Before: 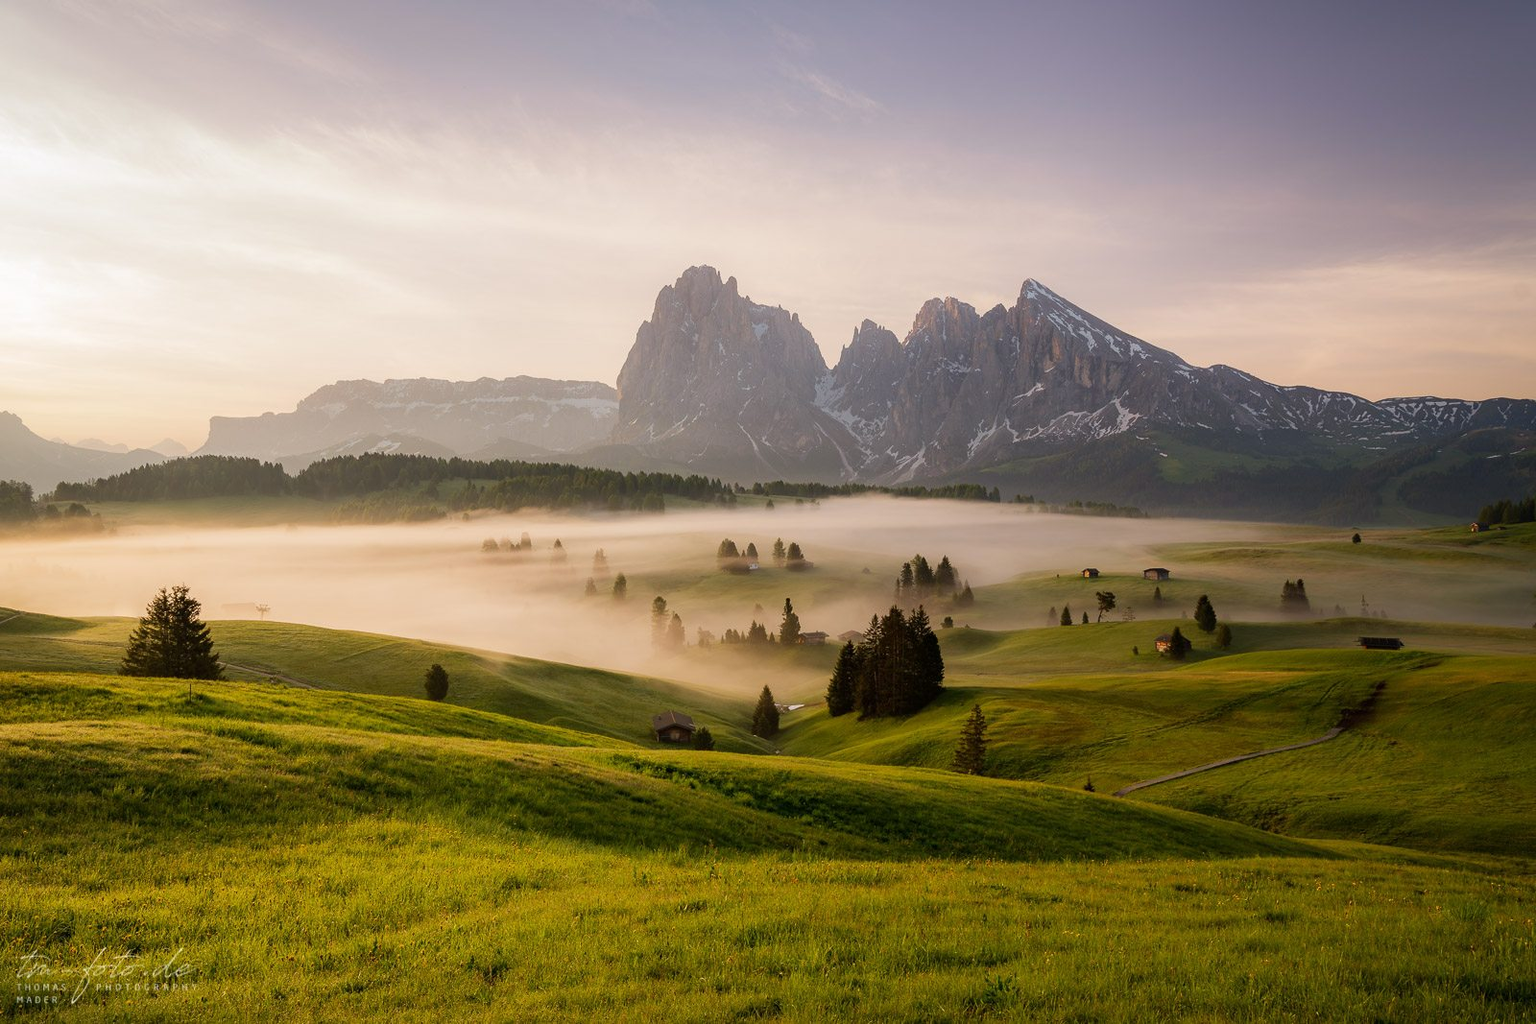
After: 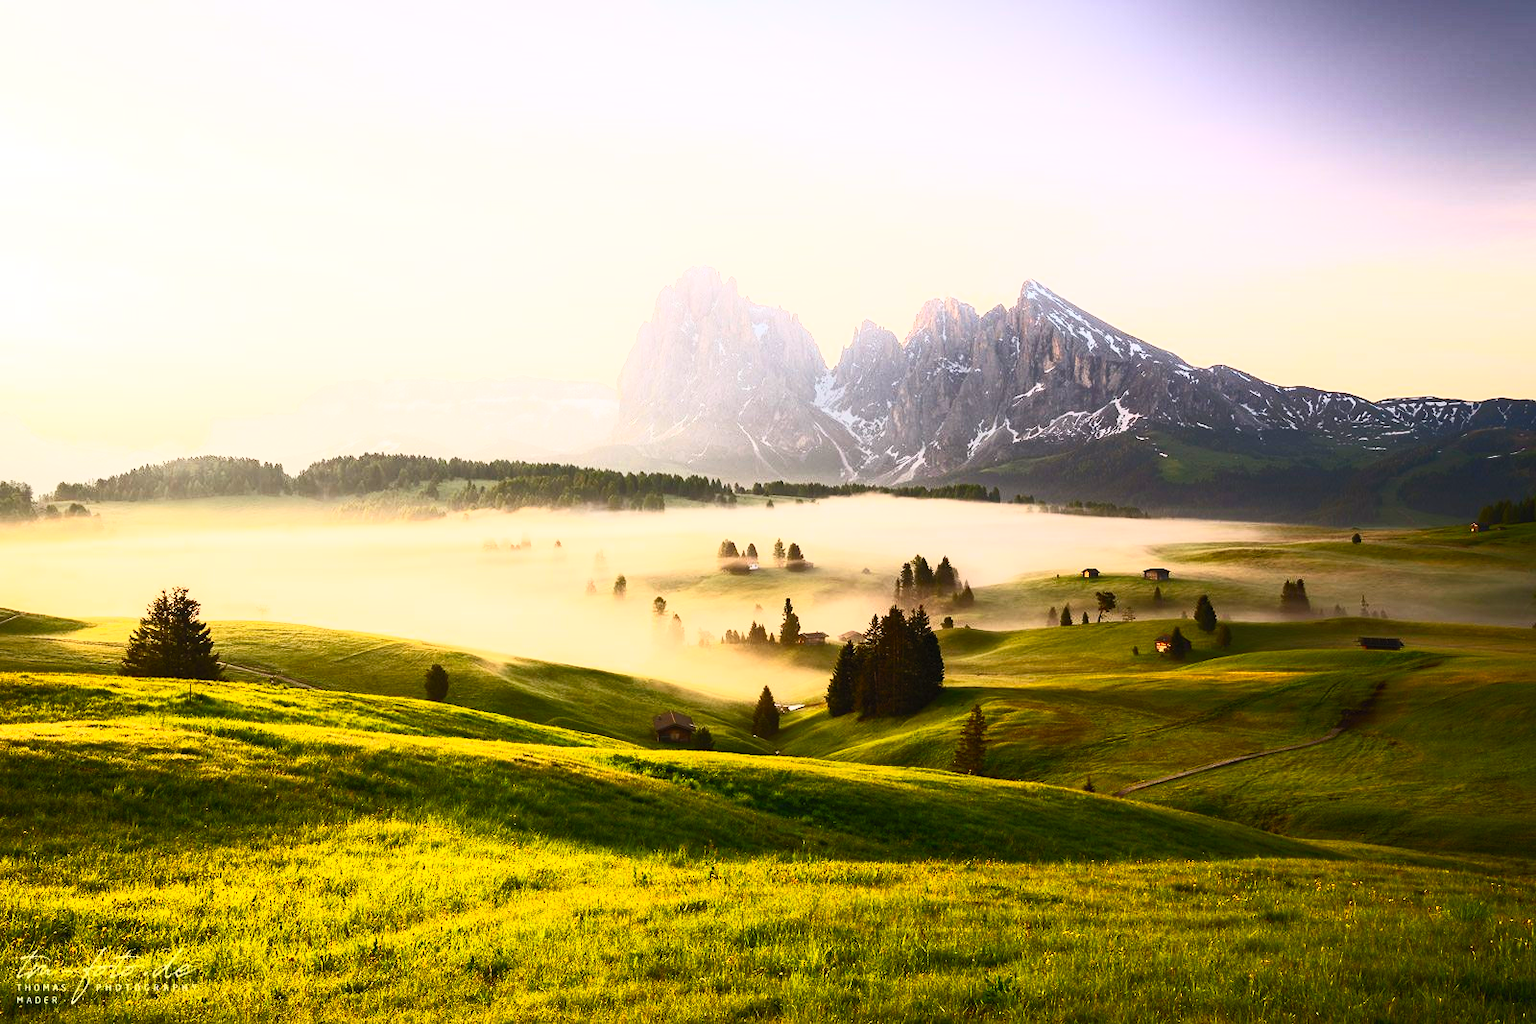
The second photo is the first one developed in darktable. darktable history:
exposure: compensate highlight preservation false
shadows and highlights: shadows -25.41, highlights 50.85, soften with gaussian
contrast brightness saturation: contrast 0.848, brightness 0.598, saturation 0.587
